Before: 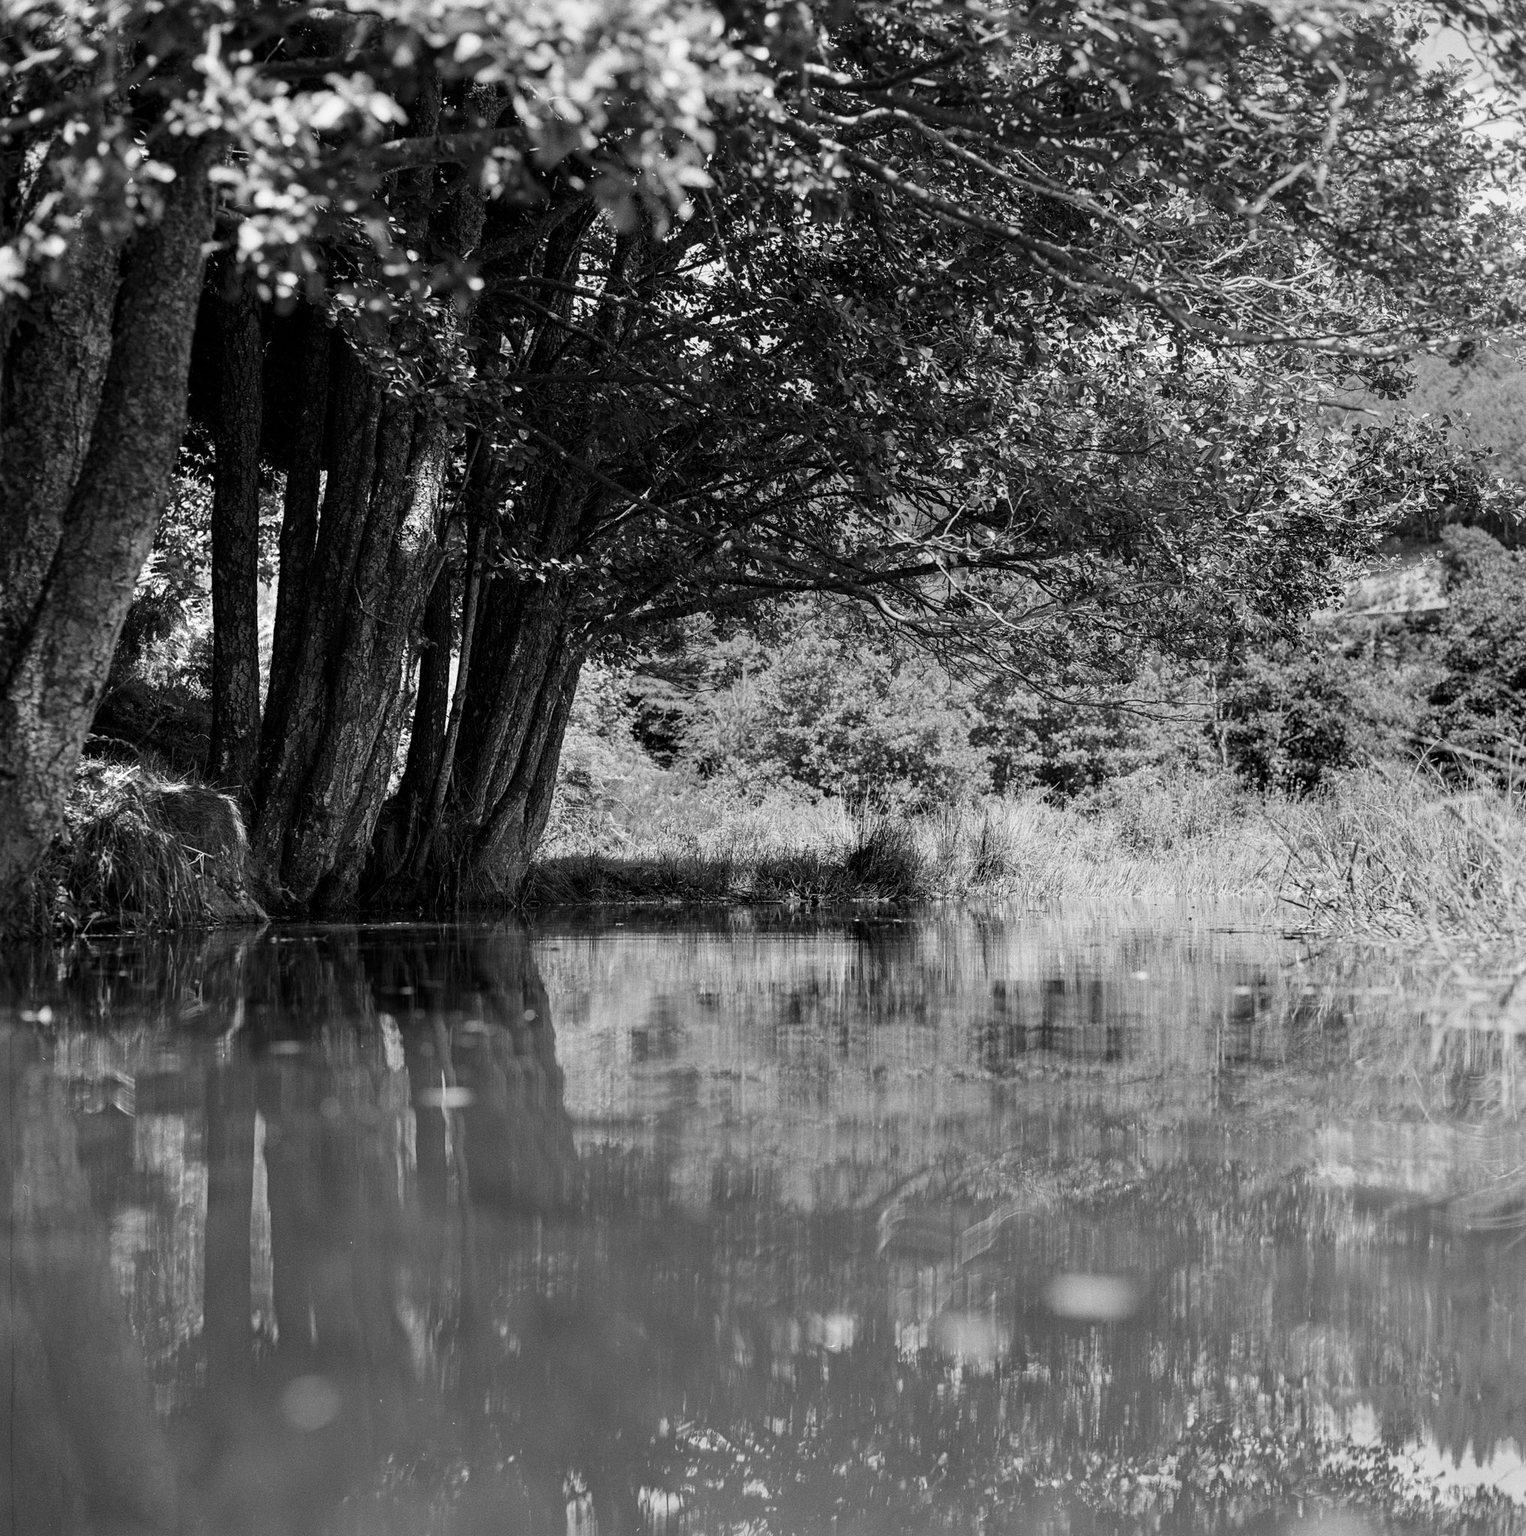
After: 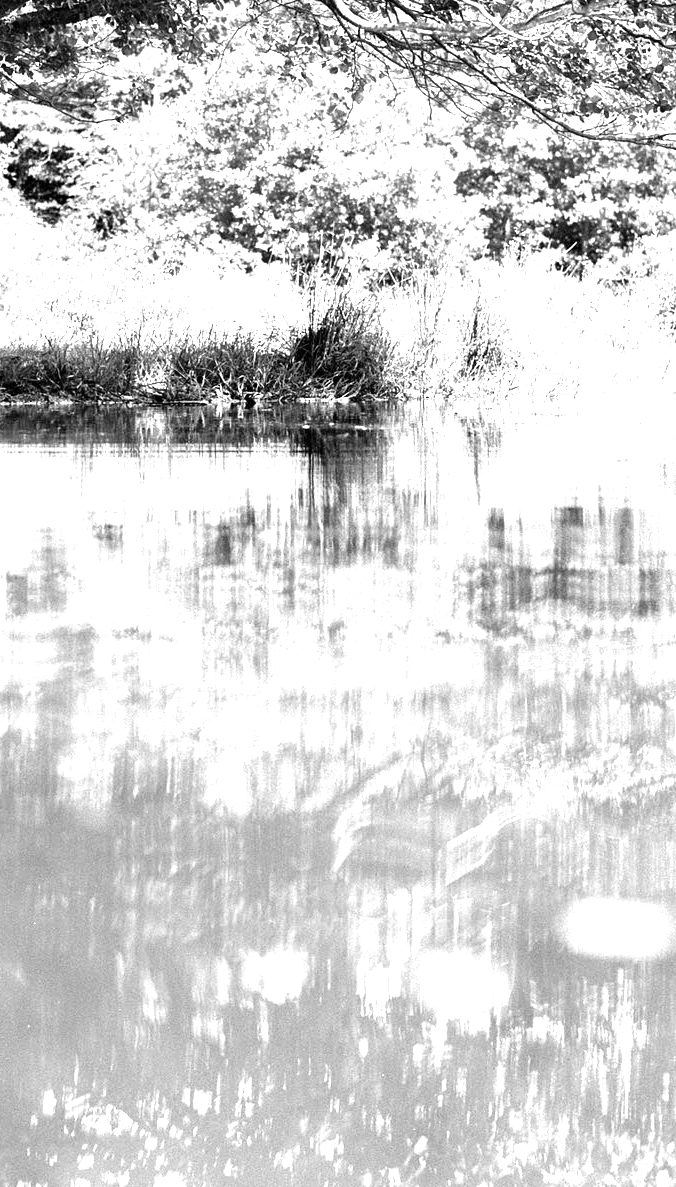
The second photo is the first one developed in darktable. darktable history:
exposure: black level correction 0, exposure 1.389 EV, compensate highlight preservation false
crop: left 41.105%, top 39.07%, right 25.636%, bottom 2.961%
tone equalizer: -8 EV -0.721 EV, -7 EV -0.678 EV, -6 EV -0.586 EV, -5 EV -0.4 EV, -3 EV 0.385 EV, -2 EV 0.6 EV, -1 EV 0.676 EV, +0 EV 0.747 EV
